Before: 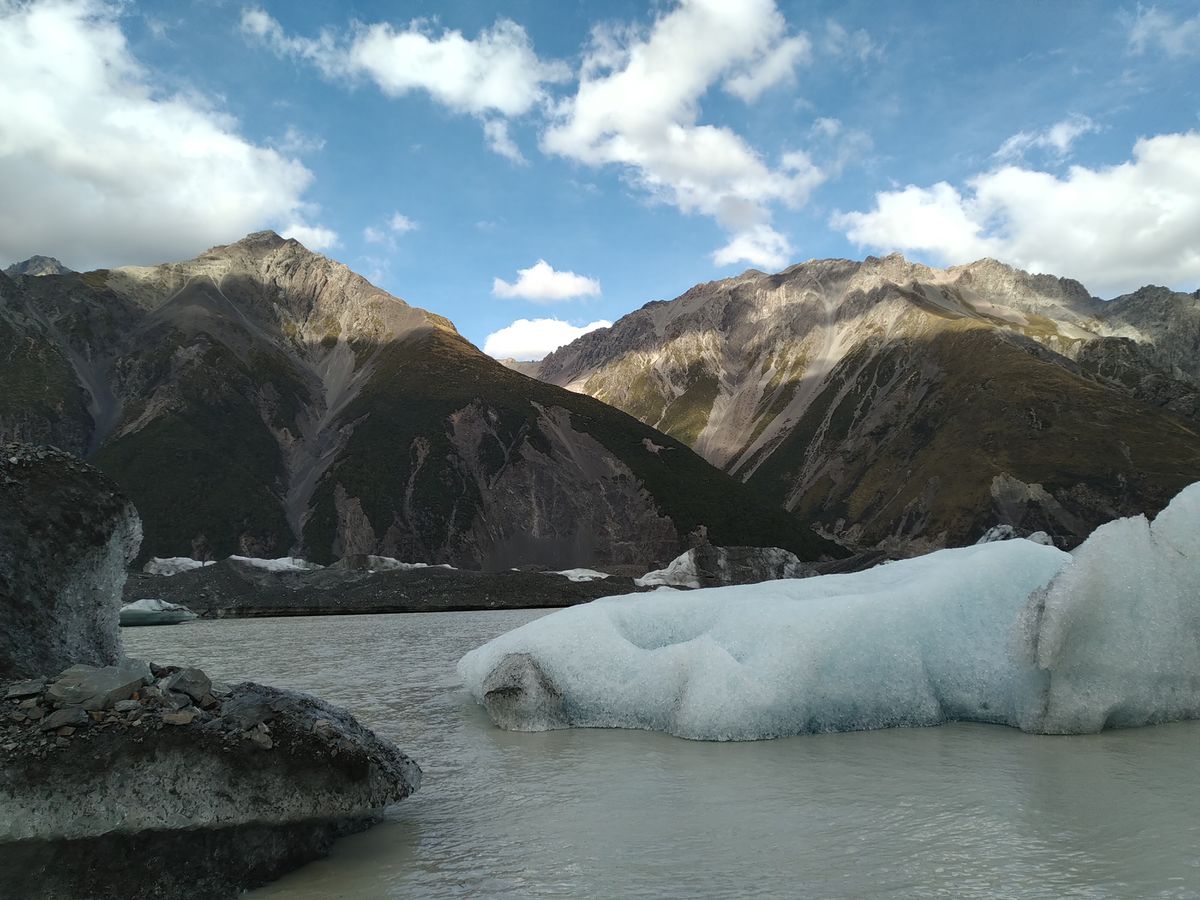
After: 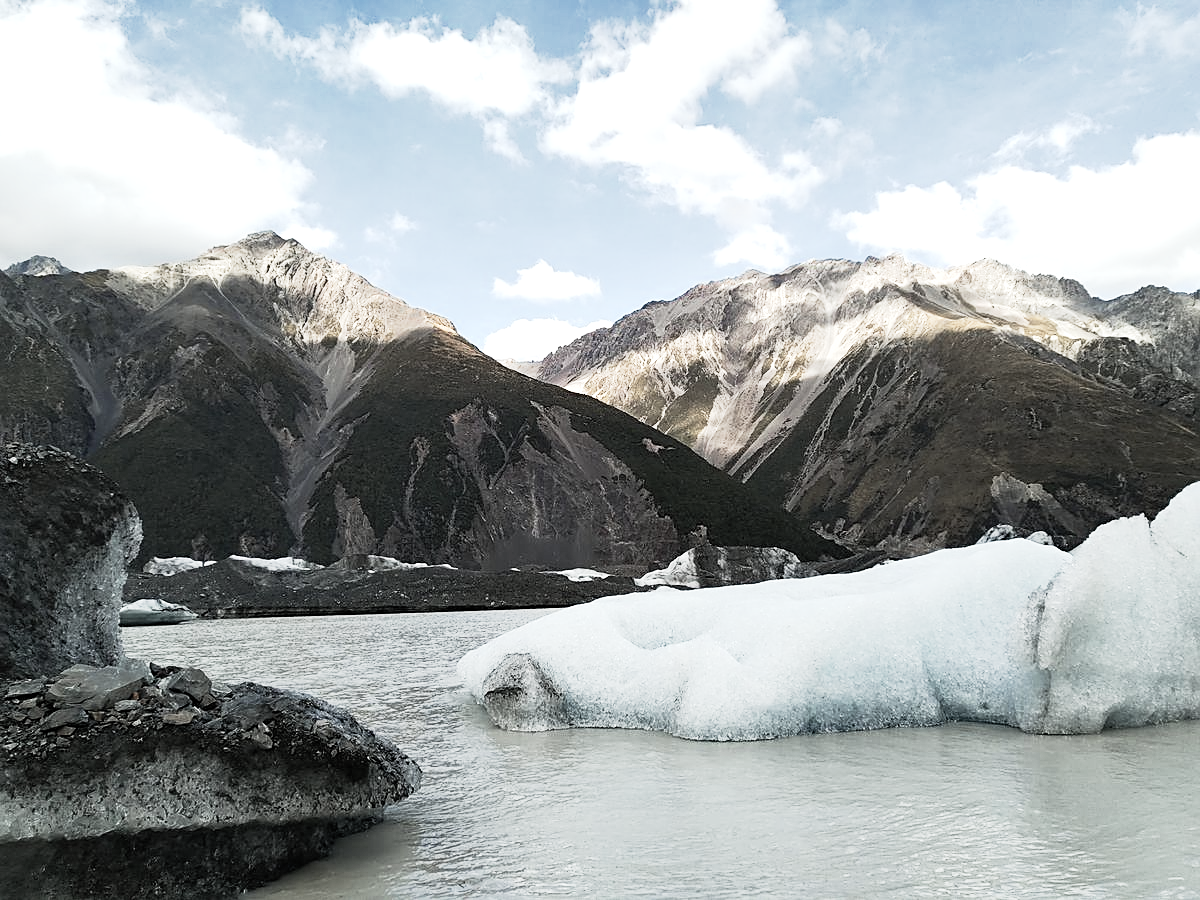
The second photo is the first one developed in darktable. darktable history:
color zones: curves: ch0 [(0, 0.473) (0.001, 0.473) (0.226, 0.548) (0.4, 0.589) (0.525, 0.54) (0.728, 0.403) (0.999, 0.473) (1, 0.473)]; ch1 [(0, 0.619) (0.001, 0.619) (0.234, 0.388) (0.4, 0.372) (0.528, 0.422) (0.732, 0.53) (0.999, 0.619) (1, 0.619)]; ch2 [(0, 0.547) (0.001, 0.547) (0.226, 0.45) (0.4, 0.525) (0.525, 0.585) (0.8, 0.511) (0.999, 0.547) (1, 0.547)]
sharpen: on, module defaults
tone curve: curves: ch0 [(0, 0.024) (0.031, 0.027) (0.113, 0.069) (0.198, 0.18) (0.304, 0.303) (0.441, 0.462) (0.557, 0.6) (0.711, 0.79) (0.812, 0.878) (0.927, 0.935) (1, 0.963)]; ch1 [(0, 0) (0.222, 0.2) (0.343, 0.325) (0.45, 0.441) (0.502, 0.501) (0.527, 0.534) (0.55, 0.561) (0.632, 0.656) (0.735, 0.754) (1, 1)]; ch2 [(0, 0) (0.249, 0.222) (0.352, 0.348) (0.424, 0.439) (0.476, 0.482) (0.499, 0.501) (0.517, 0.516) (0.532, 0.544) (0.558, 0.585) (0.596, 0.629) (0.726, 0.745) (0.82, 0.796) (0.998, 0.928)], preserve colors none
contrast brightness saturation: contrast 0.105, saturation -0.364
levels: mode automatic, black 0.065%
exposure: black level correction 0, exposure 1 EV, compensate exposure bias true, compensate highlight preservation false
color calibration: illuminant same as pipeline (D50), adaptation none (bypass), x 0.332, y 0.335, temperature 5007.35 K
